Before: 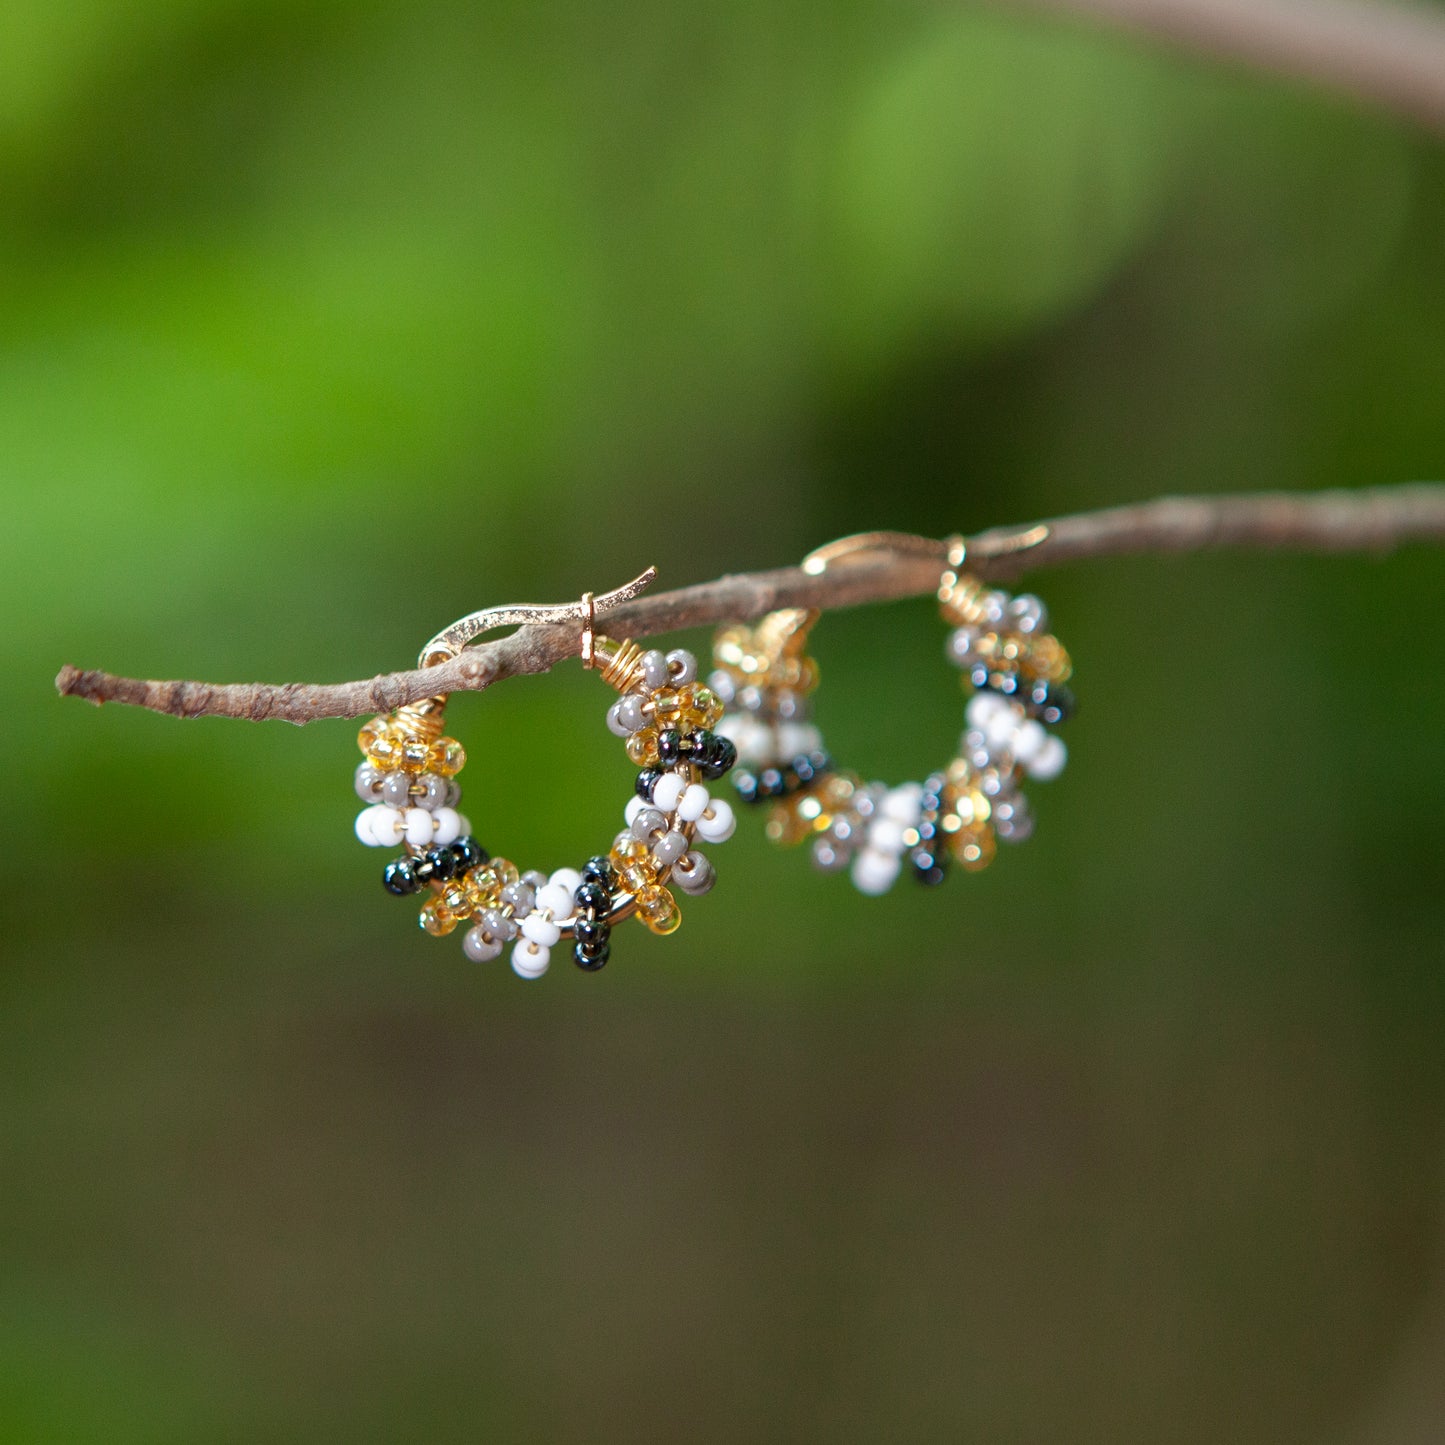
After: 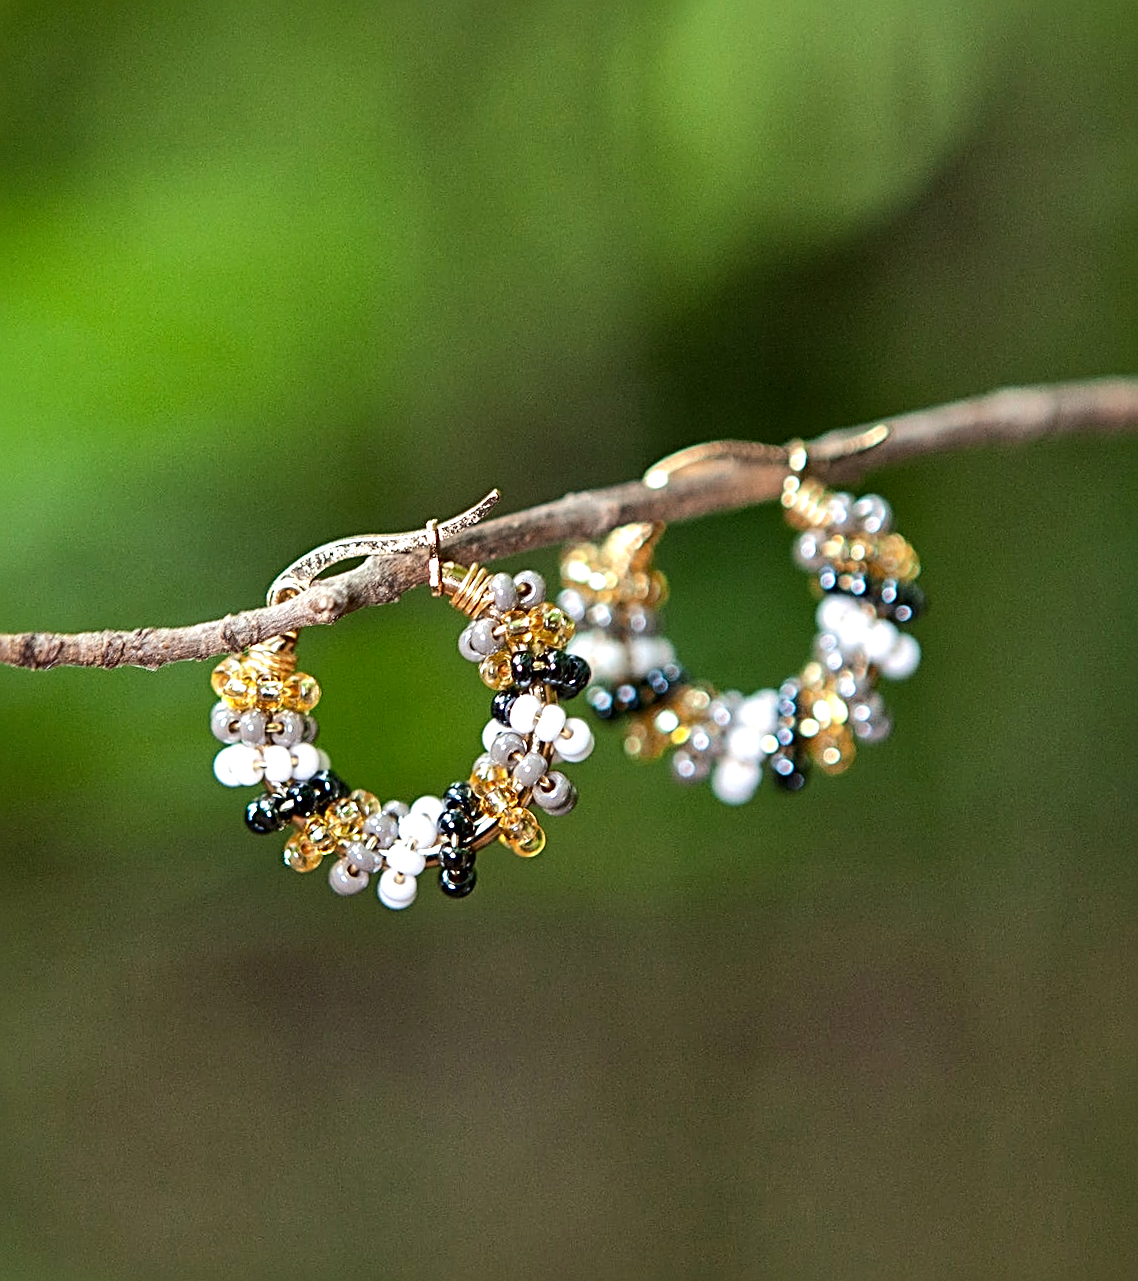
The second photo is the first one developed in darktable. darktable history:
crop and rotate: left 9.597%, right 10.195%
tone equalizer: -8 EV -0.417 EV, -7 EV -0.389 EV, -6 EV -0.333 EV, -5 EV -0.222 EV, -3 EV 0.222 EV, -2 EV 0.333 EV, -1 EV 0.389 EV, +0 EV 0.417 EV, edges refinement/feathering 500, mask exposure compensation -1.57 EV, preserve details no
rotate and perspective: rotation -3.52°, crop left 0.036, crop right 0.964, crop top 0.081, crop bottom 0.919
shadows and highlights: soften with gaussian
sharpen: radius 3.025, amount 0.757
local contrast: mode bilateral grid, contrast 20, coarseness 50, detail 150%, midtone range 0.2
